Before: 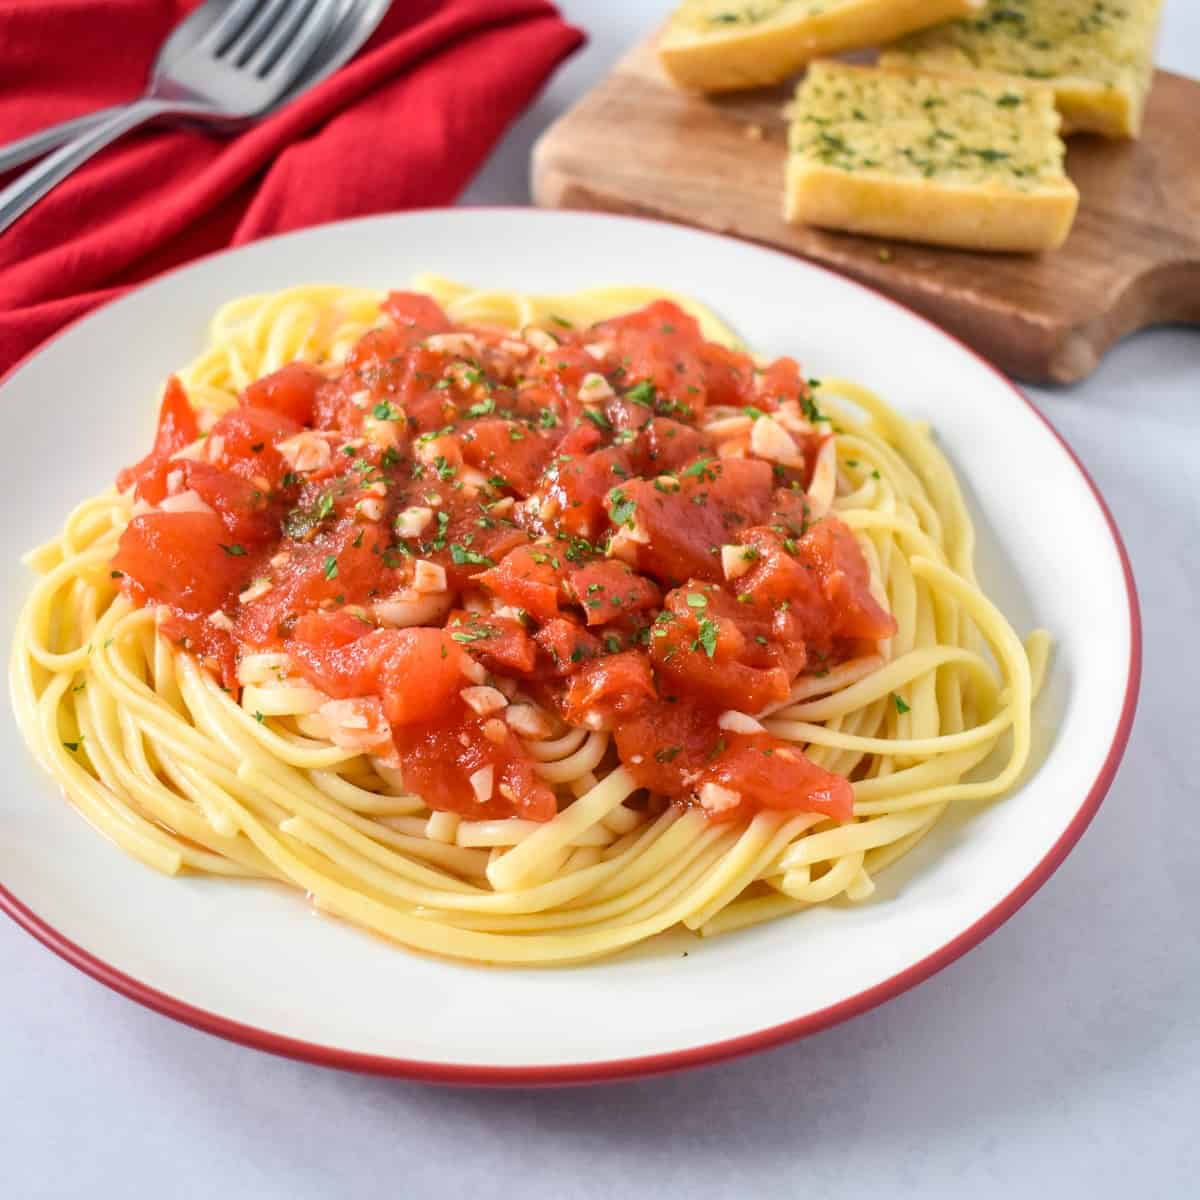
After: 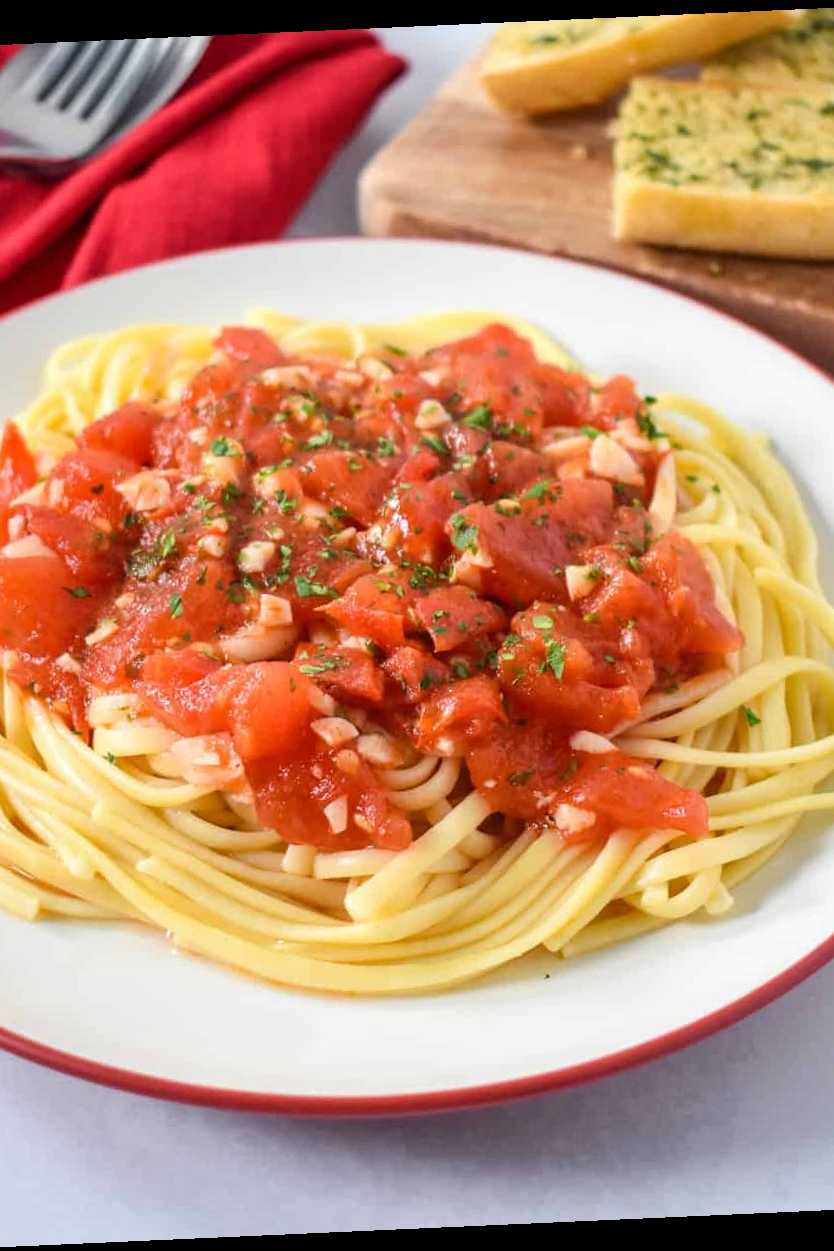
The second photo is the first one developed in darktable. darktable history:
crop and rotate: left 14.436%, right 18.898%
rotate and perspective: rotation -2.56°, automatic cropping off
